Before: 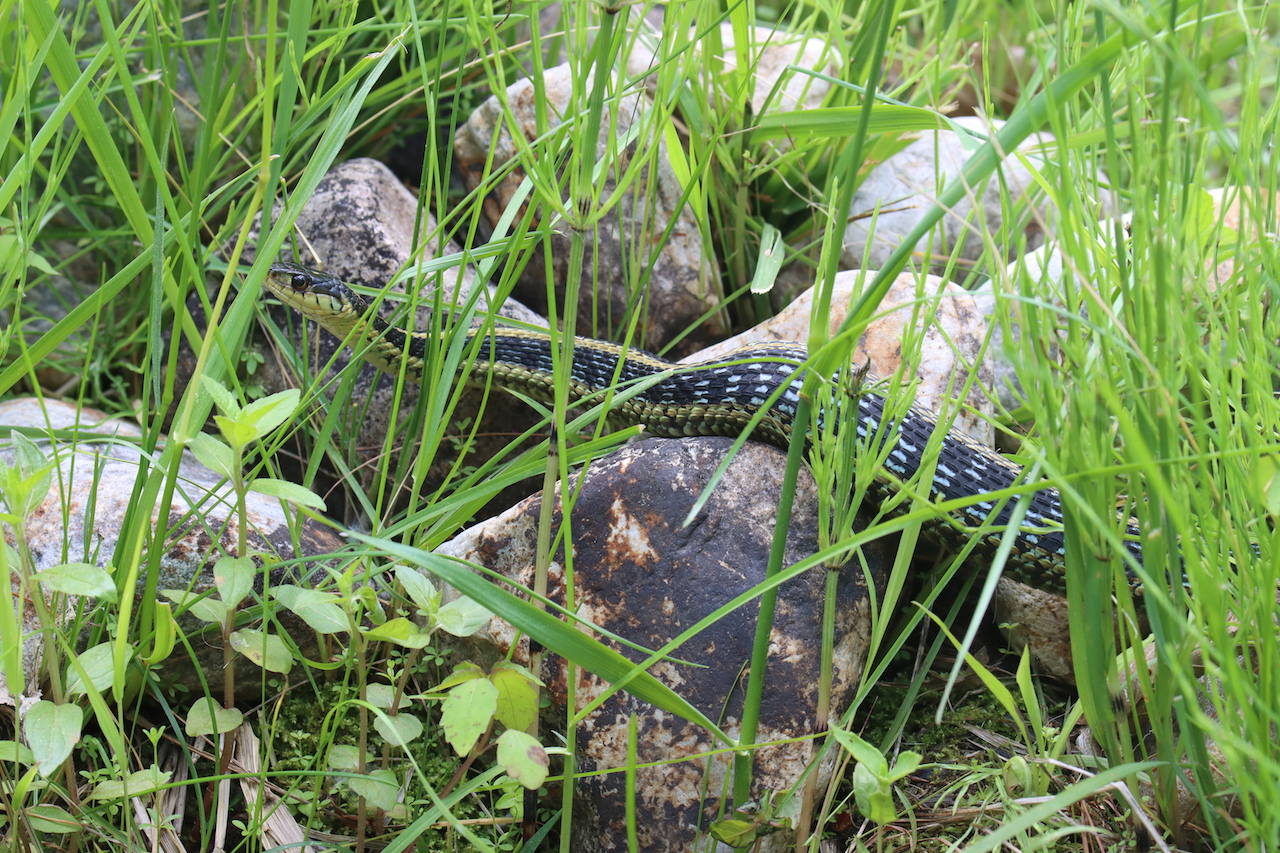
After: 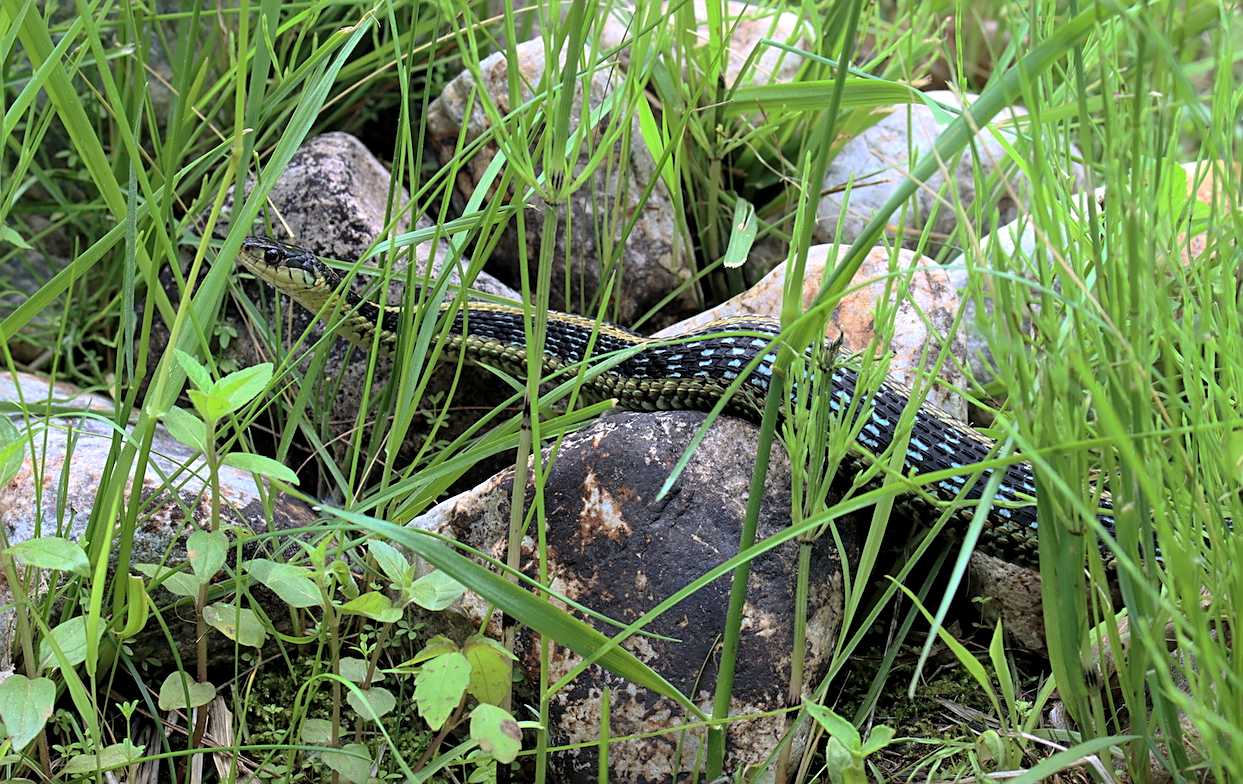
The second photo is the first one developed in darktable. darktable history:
crop: left 2.151%, top 3.068%, right 0.725%, bottom 4.97%
local contrast: highlights 105%, shadows 98%, detail 120%, midtone range 0.2
base curve: curves: ch0 [(0, 0) (0.826, 0.587) (1, 1)], preserve colors none
color correction: highlights b* 0.003
sharpen: on, module defaults
tone curve: curves: ch0 [(0, 0) (0.082, 0.02) (0.129, 0.078) (0.275, 0.301) (0.67, 0.809) (1, 1)], color space Lab, linked channels, preserve colors none
